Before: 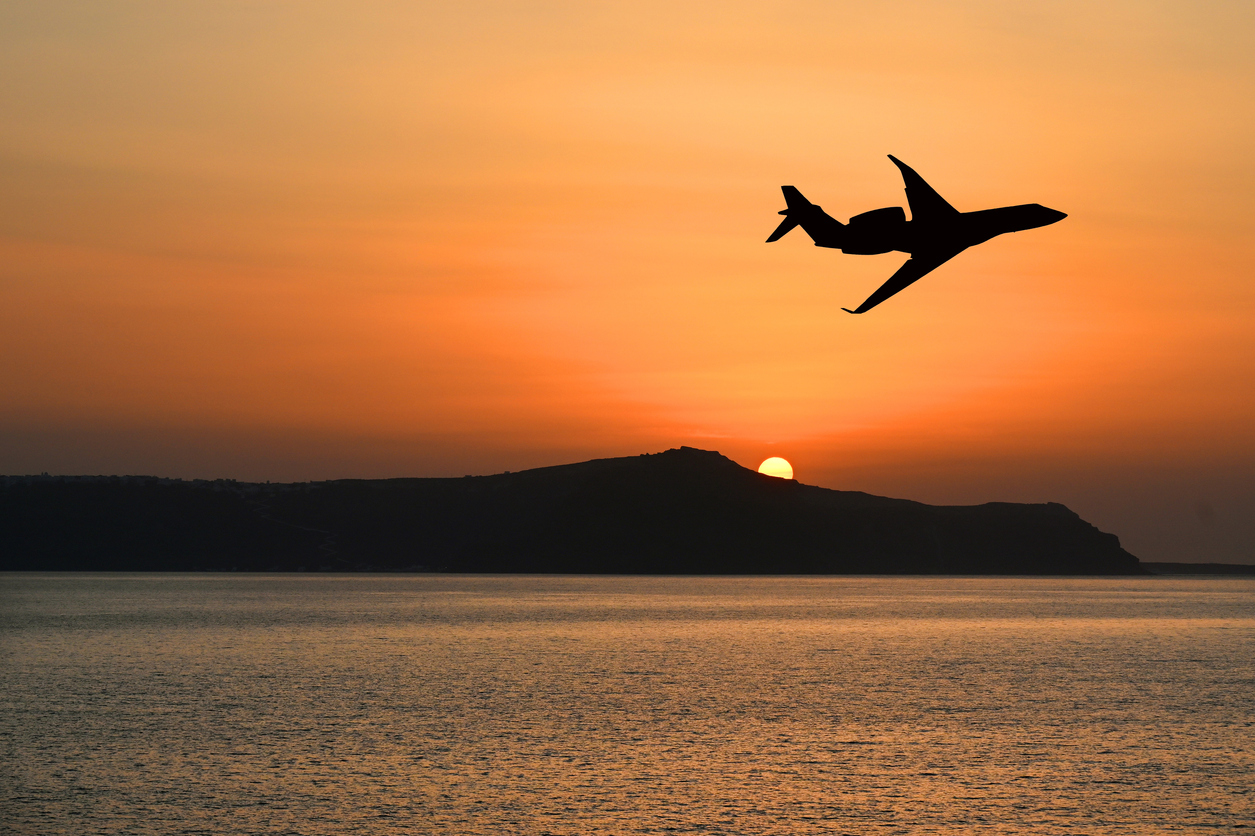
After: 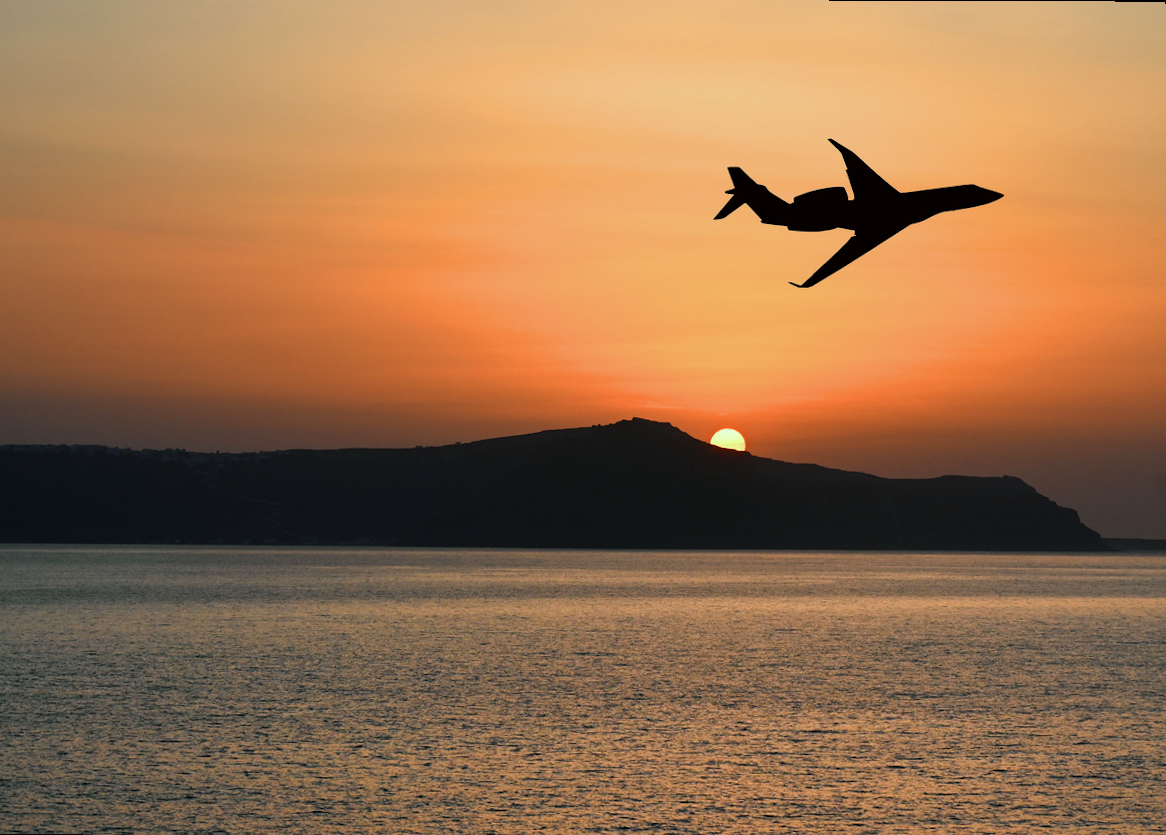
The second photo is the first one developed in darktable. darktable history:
color calibration: illuminant Planckian (black body), x 0.375, y 0.373, temperature 4117 K
rotate and perspective: rotation 0.215°, lens shift (vertical) -0.139, crop left 0.069, crop right 0.939, crop top 0.002, crop bottom 0.996
